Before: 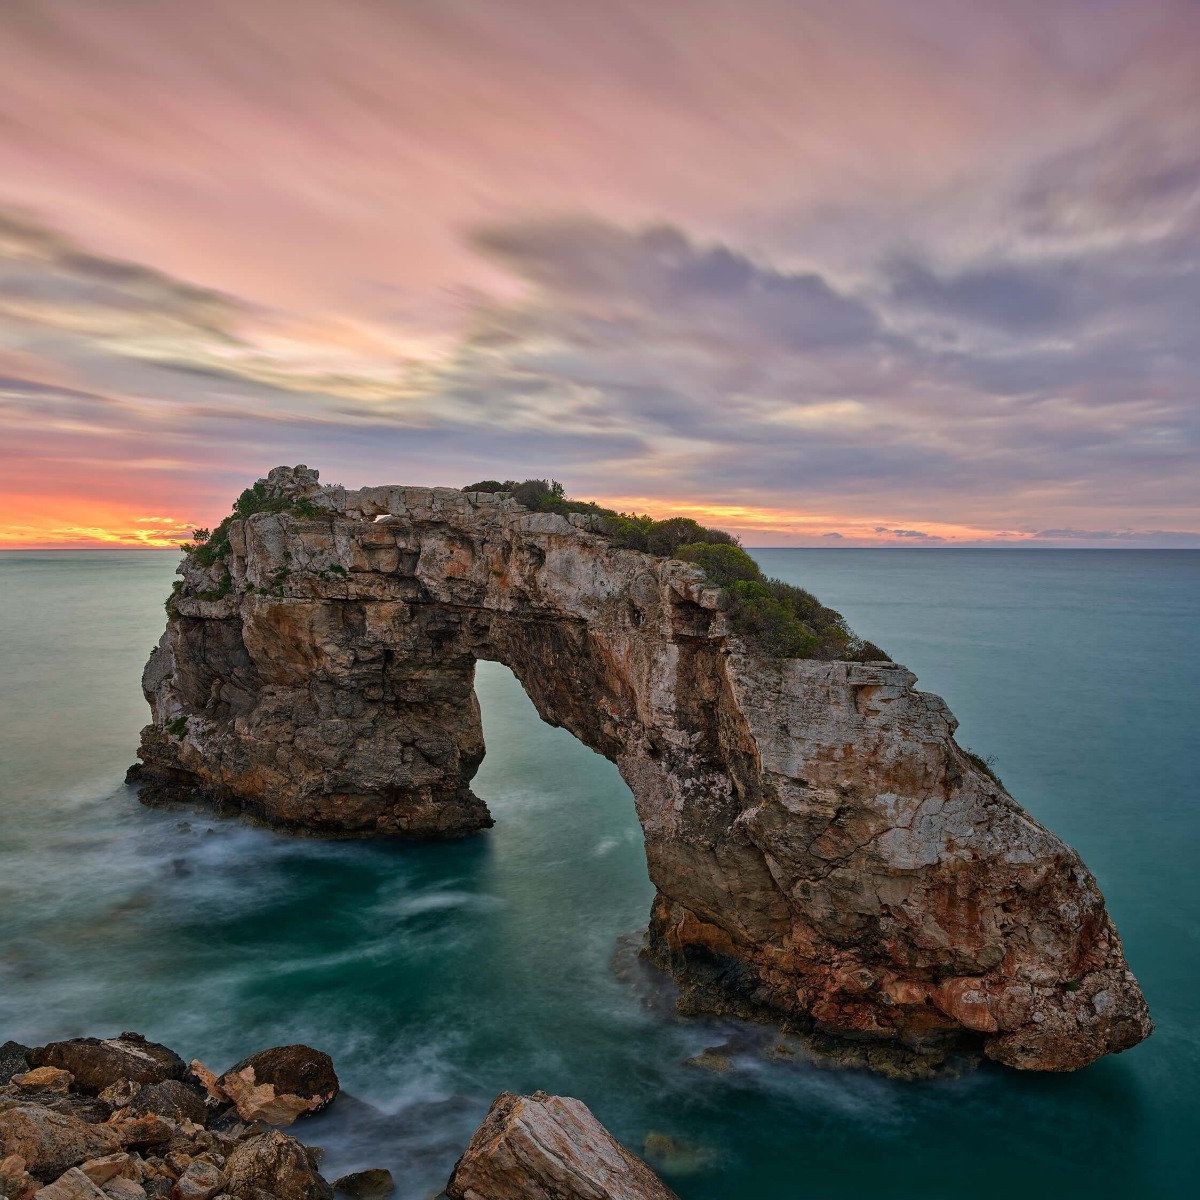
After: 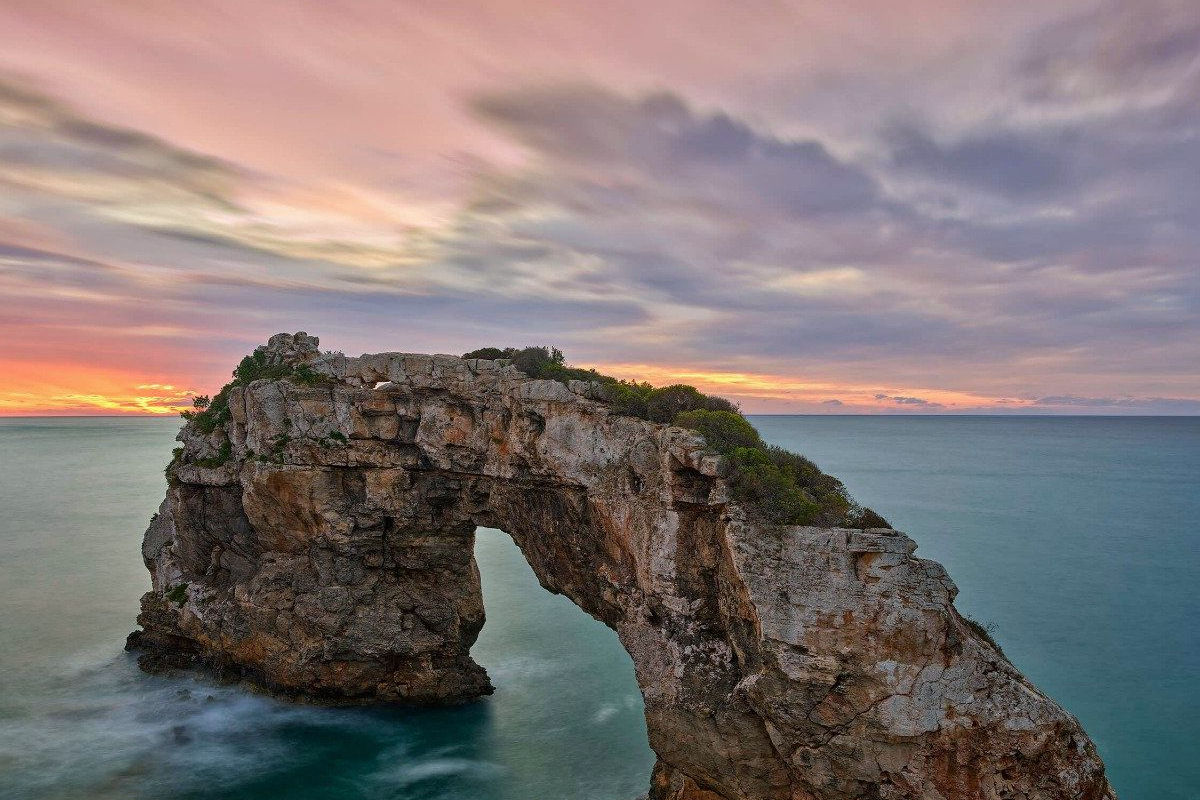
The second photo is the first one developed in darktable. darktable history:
white balance: red 0.988, blue 1.017
crop: top 11.166%, bottom 22.168%
